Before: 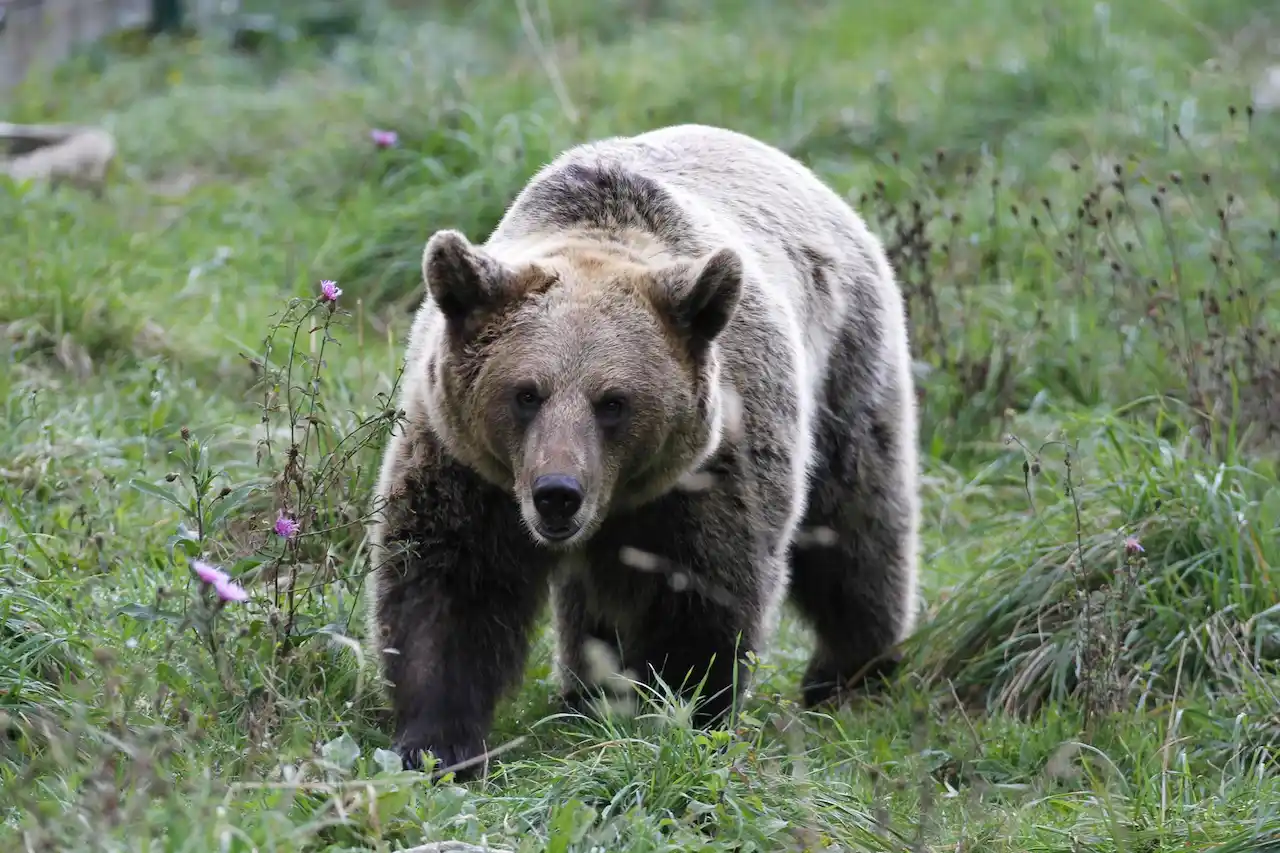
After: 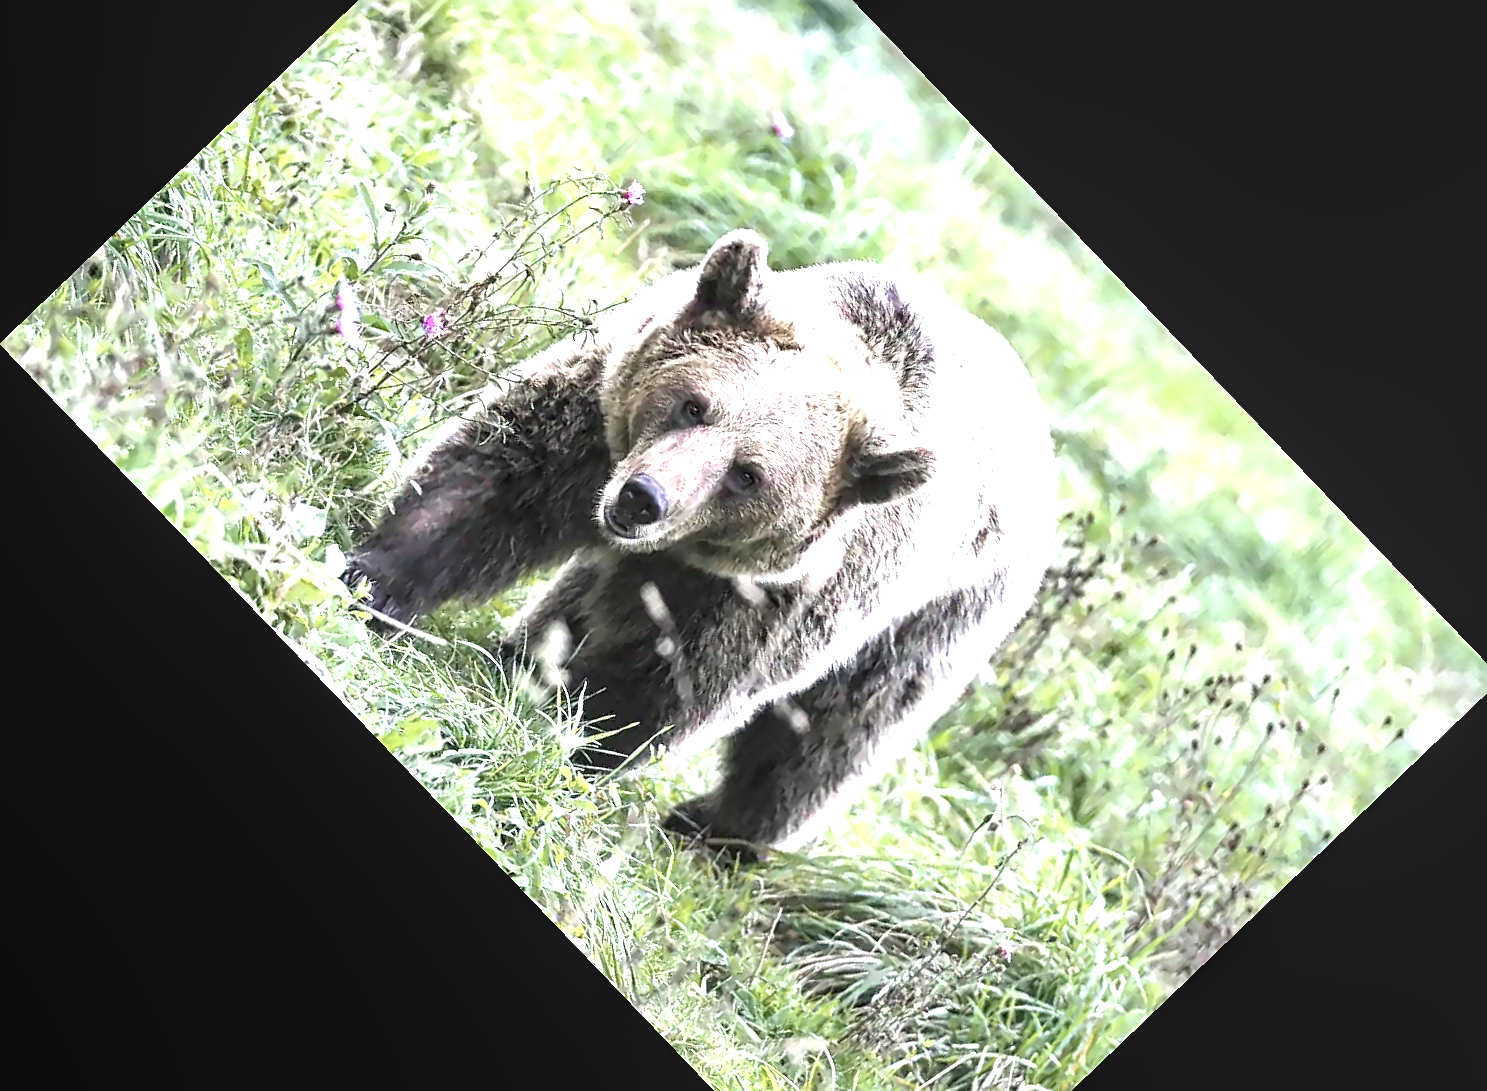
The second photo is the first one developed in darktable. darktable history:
local contrast: on, module defaults
exposure: black level correction 0, exposure 2.138 EV, compensate exposure bias true, compensate highlight preservation false
crop and rotate: angle -46.26°, top 16.234%, right 0.912%, bottom 11.704%
color balance rgb: linear chroma grading › global chroma 15%, perceptual saturation grading › global saturation 30%
tone equalizer: on, module defaults
sharpen: on, module defaults
color zones: curves: ch0 [(0, 0.6) (0.129, 0.508) (0.193, 0.483) (0.429, 0.5) (0.571, 0.5) (0.714, 0.5) (0.857, 0.5) (1, 0.6)]; ch1 [(0, 0.481) (0.112, 0.245) (0.213, 0.223) (0.429, 0.233) (0.571, 0.231) (0.683, 0.242) (0.857, 0.296) (1, 0.481)]
